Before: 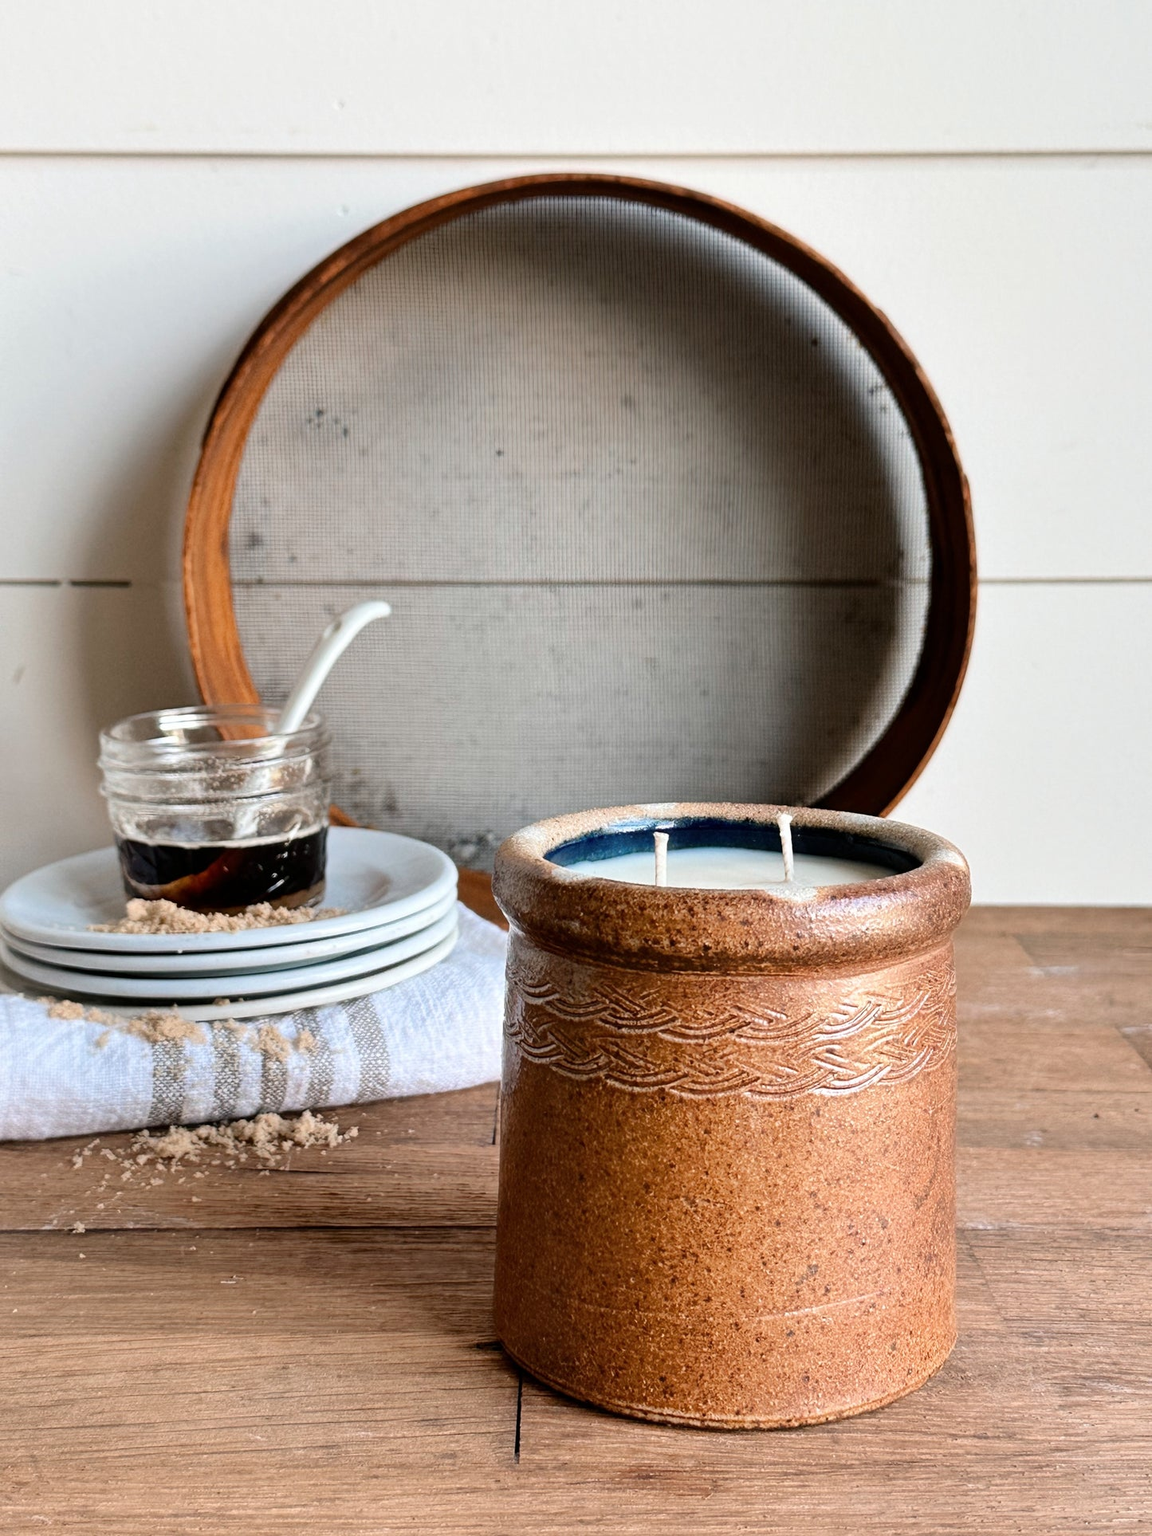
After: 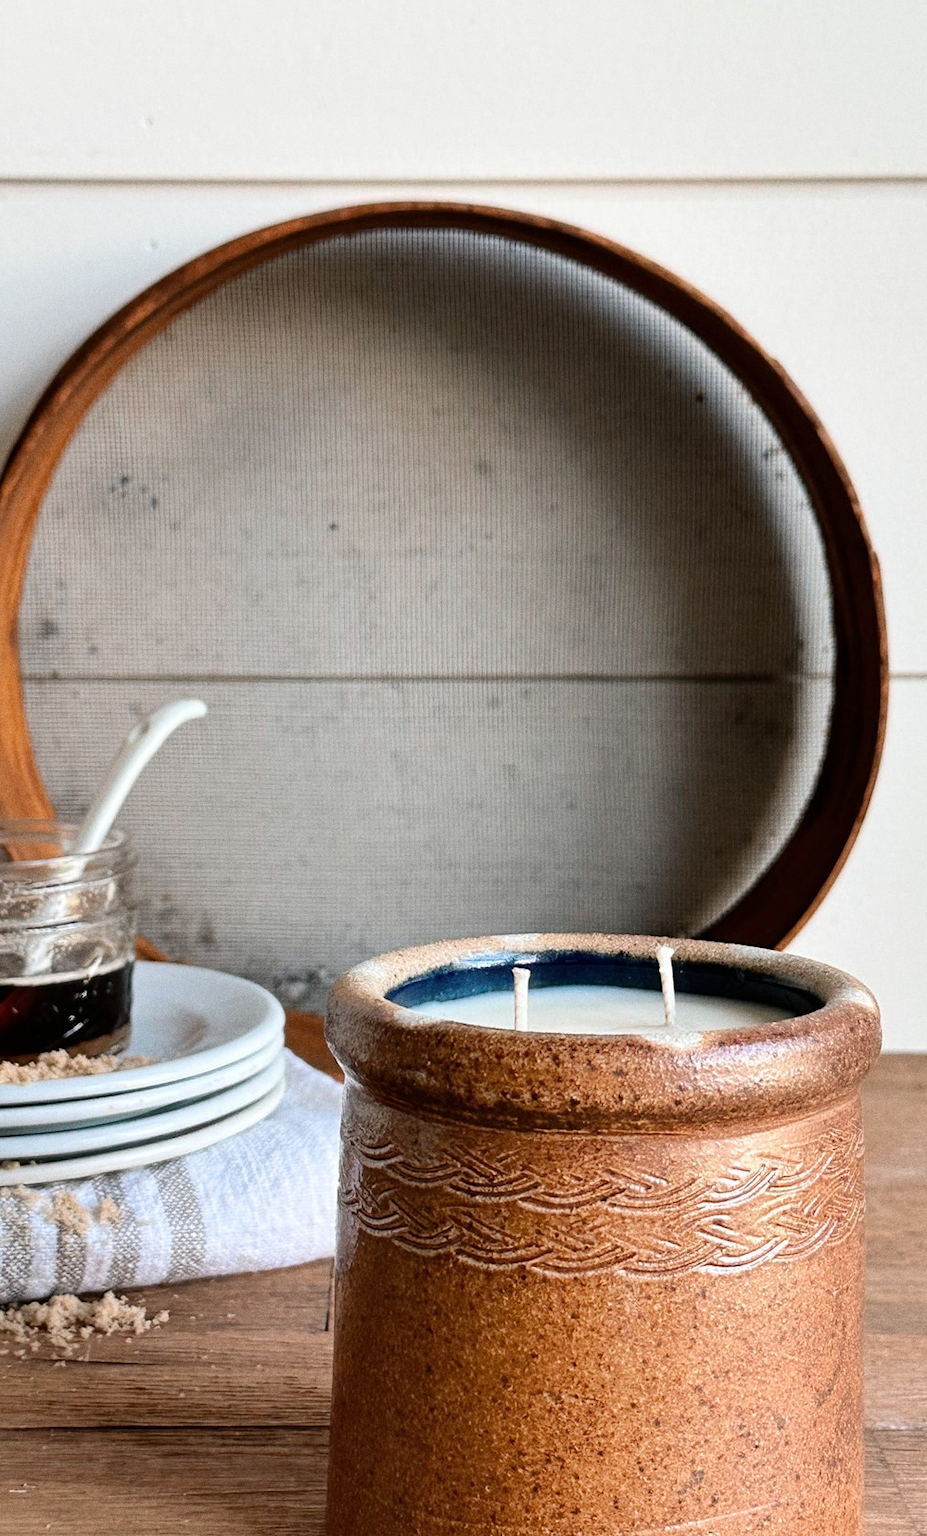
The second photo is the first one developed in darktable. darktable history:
crop: left 18.479%, right 12.2%, bottom 13.971%
grain: coarseness 0.09 ISO
